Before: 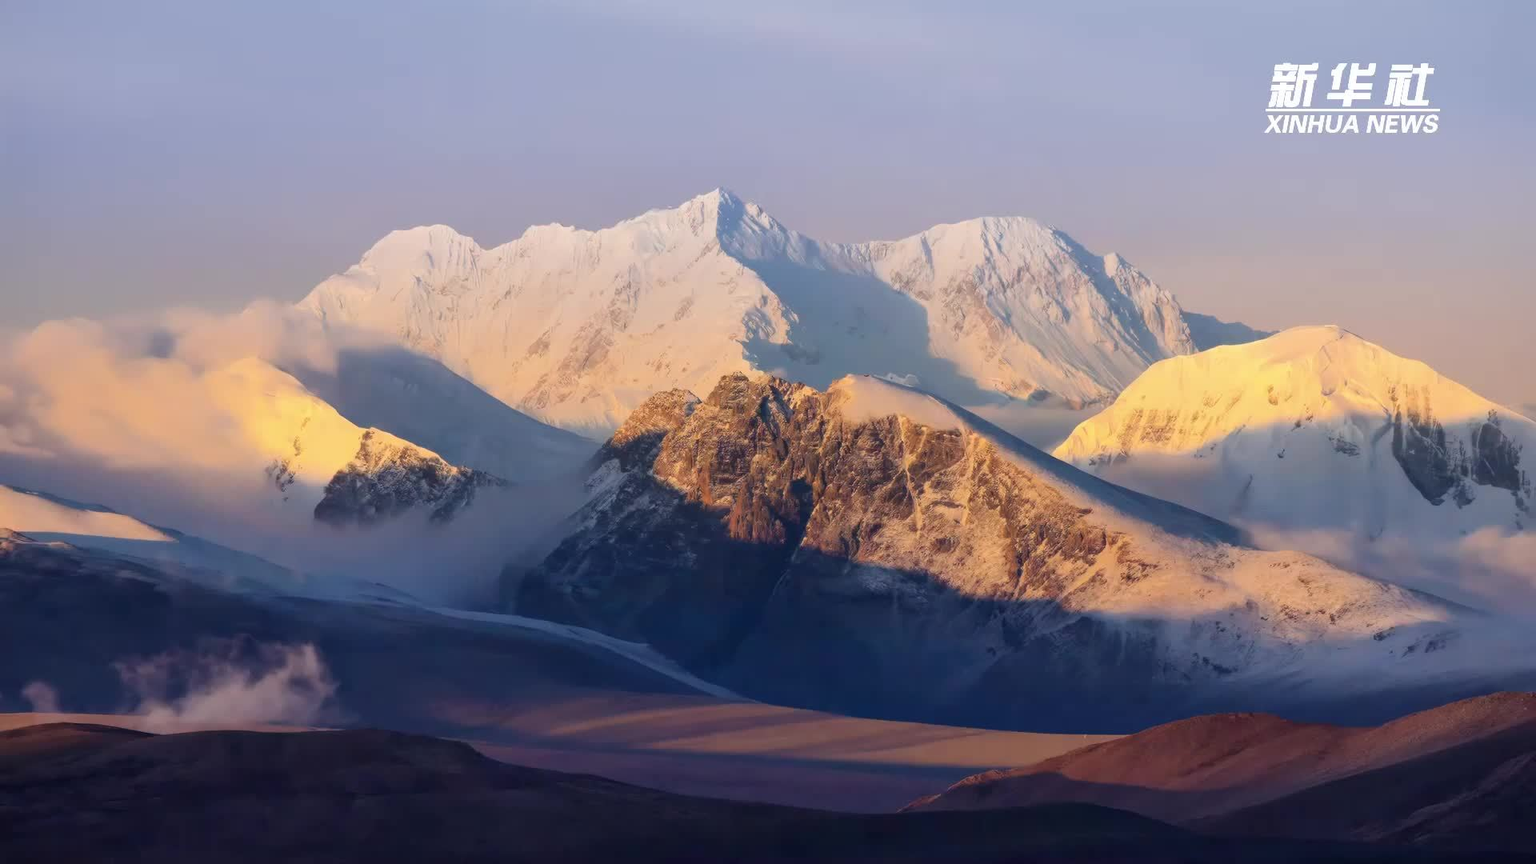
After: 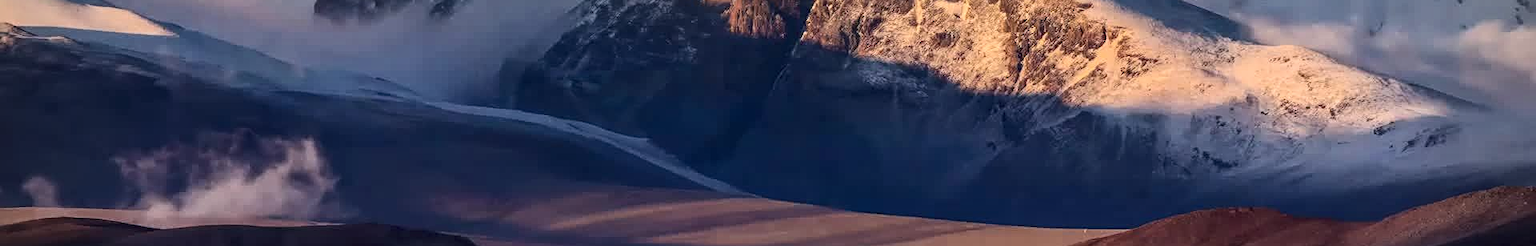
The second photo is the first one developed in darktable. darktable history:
sharpen: on, module defaults
local contrast: highlights 93%, shadows 88%, detail 160%, midtone range 0.2
vignetting: on, module defaults
crop and rotate: top 58.582%, bottom 12.863%
contrast brightness saturation: contrast 0.242, brightness 0.088
